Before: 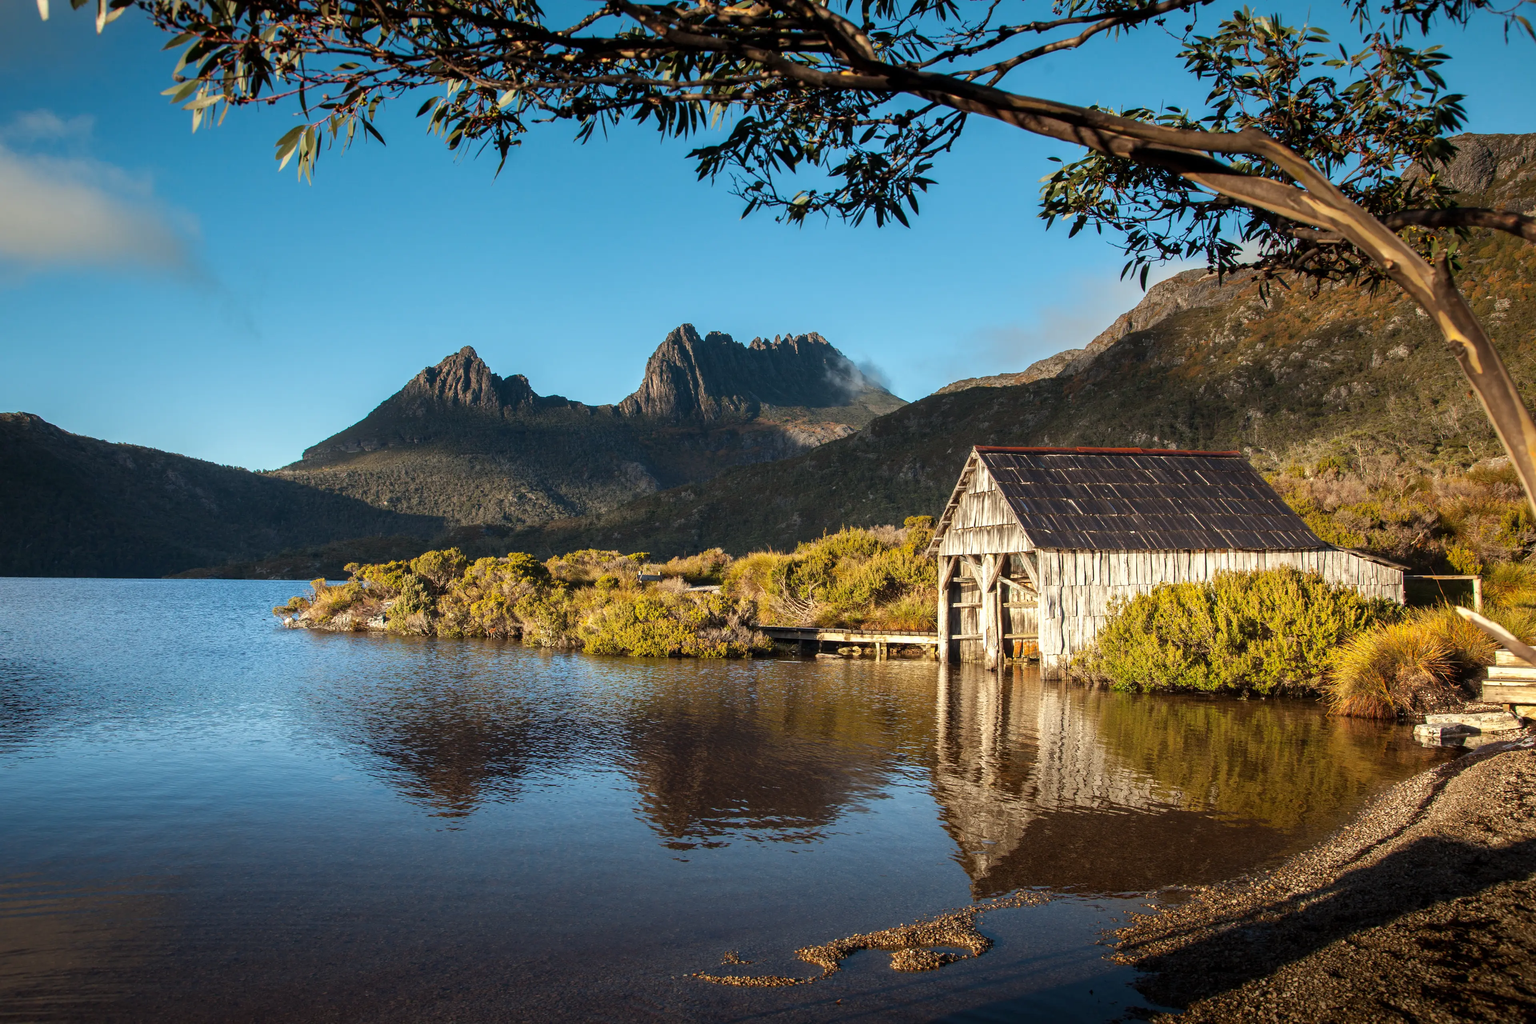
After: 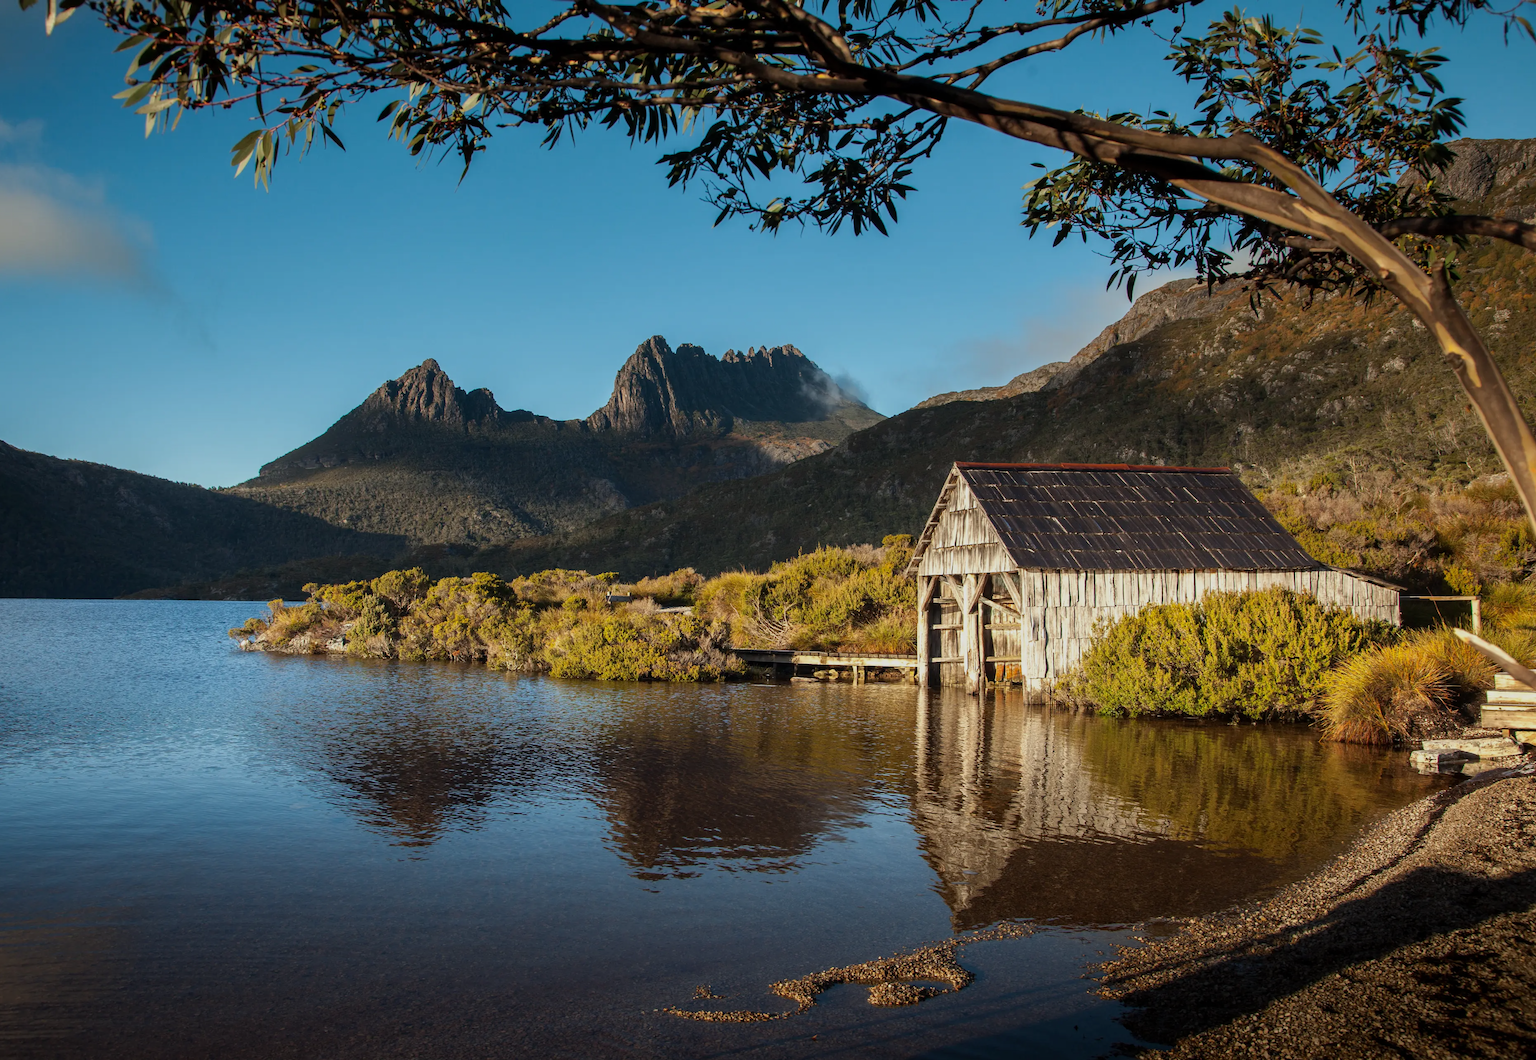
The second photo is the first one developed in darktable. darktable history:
crop and rotate: left 3.414%
exposure: exposure -0.423 EV, compensate highlight preservation false
